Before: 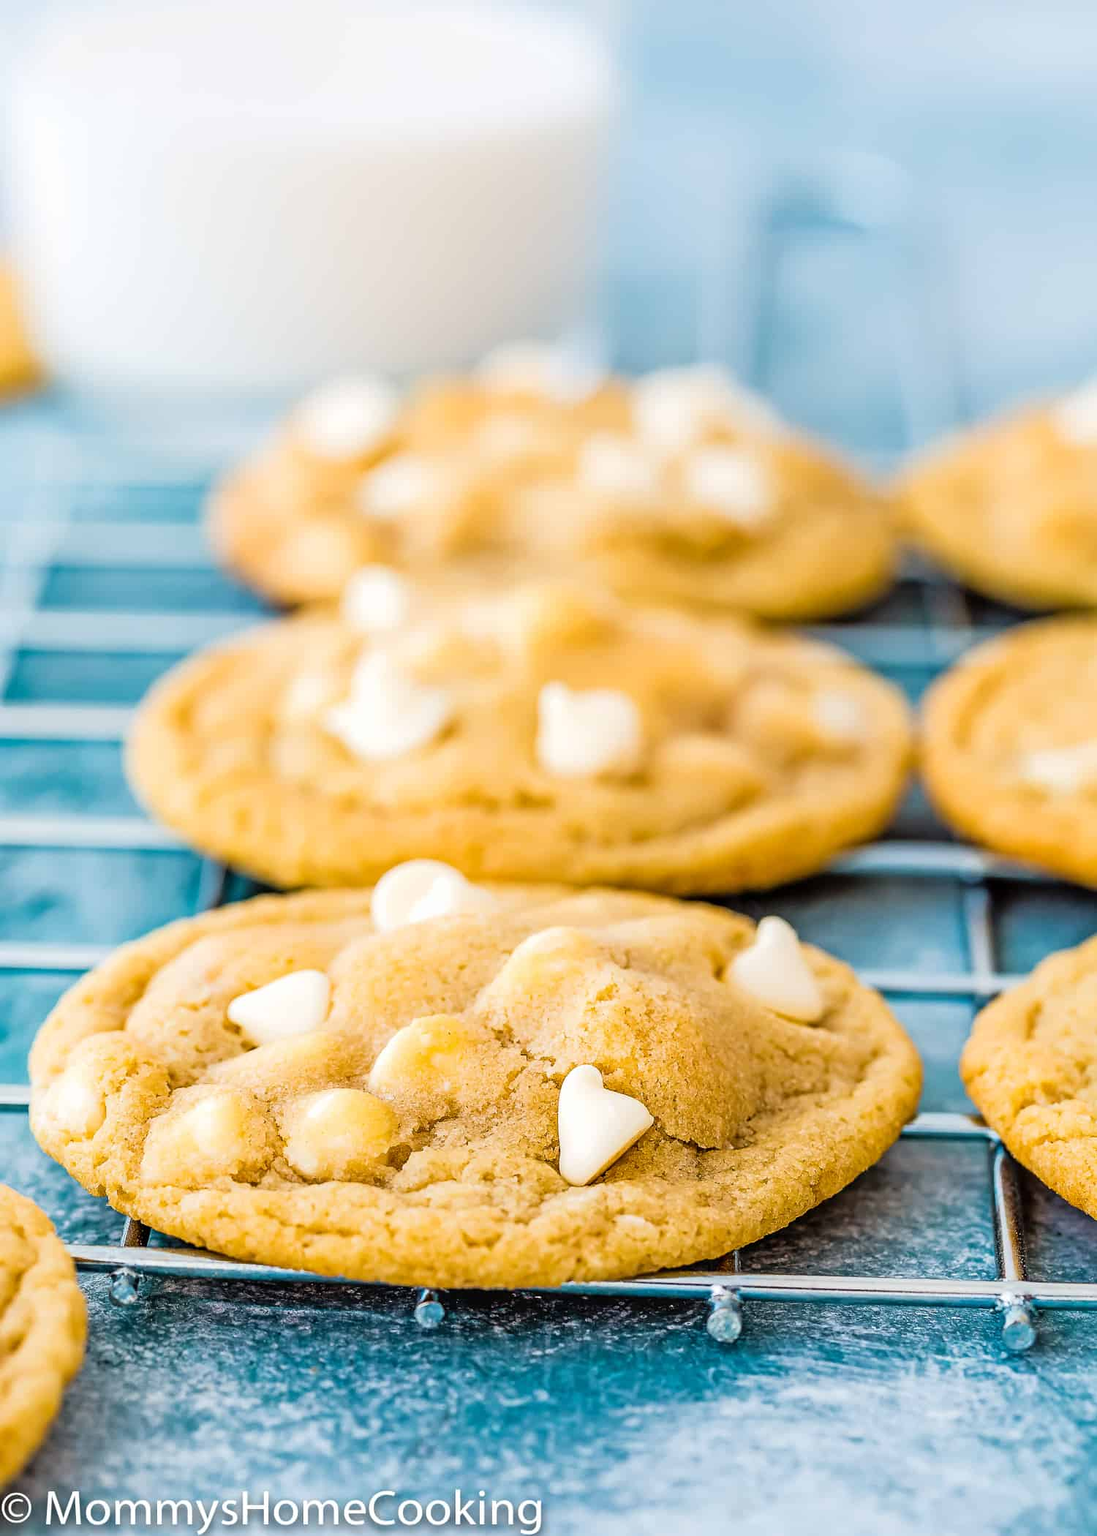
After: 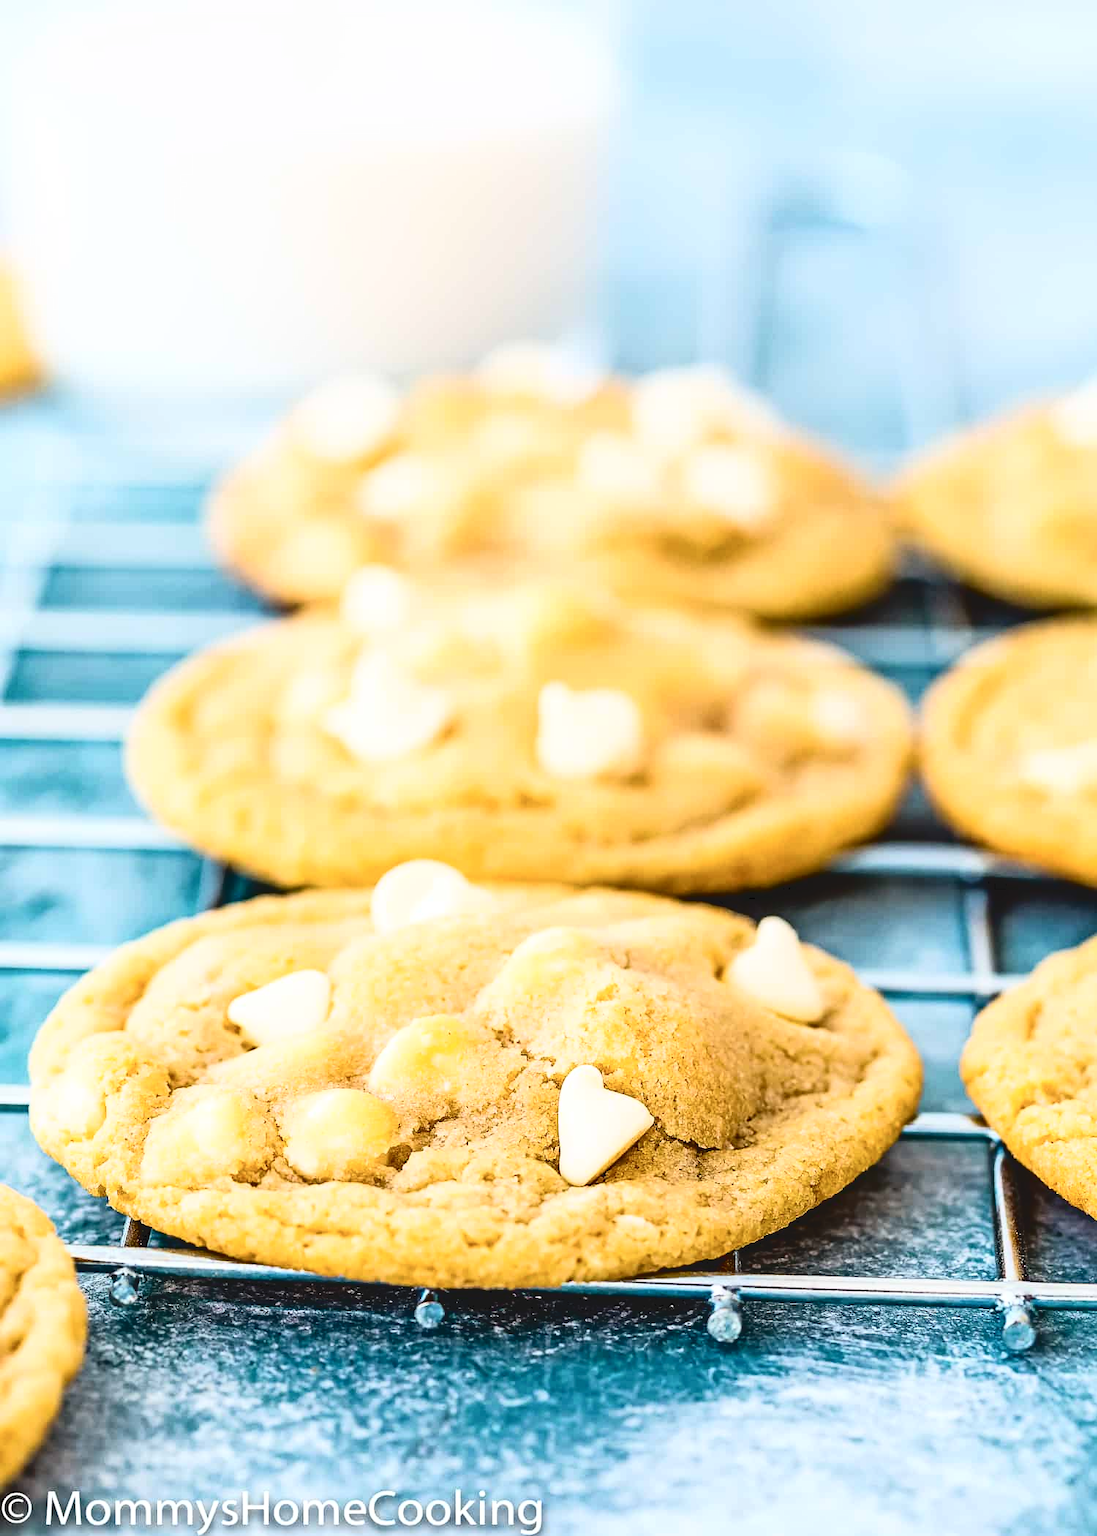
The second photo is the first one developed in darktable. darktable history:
tone curve: curves: ch0 [(0, 0) (0.003, 0.082) (0.011, 0.082) (0.025, 0.088) (0.044, 0.088) (0.069, 0.093) (0.1, 0.101) (0.136, 0.109) (0.177, 0.129) (0.224, 0.155) (0.277, 0.214) (0.335, 0.289) (0.399, 0.378) (0.468, 0.476) (0.543, 0.589) (0.623, 0.713) (0.709, 0.826) (0.801, 0.908) (0.898, 0.98) (1, 1)], color space Lab, independent channels, preserve colors none
